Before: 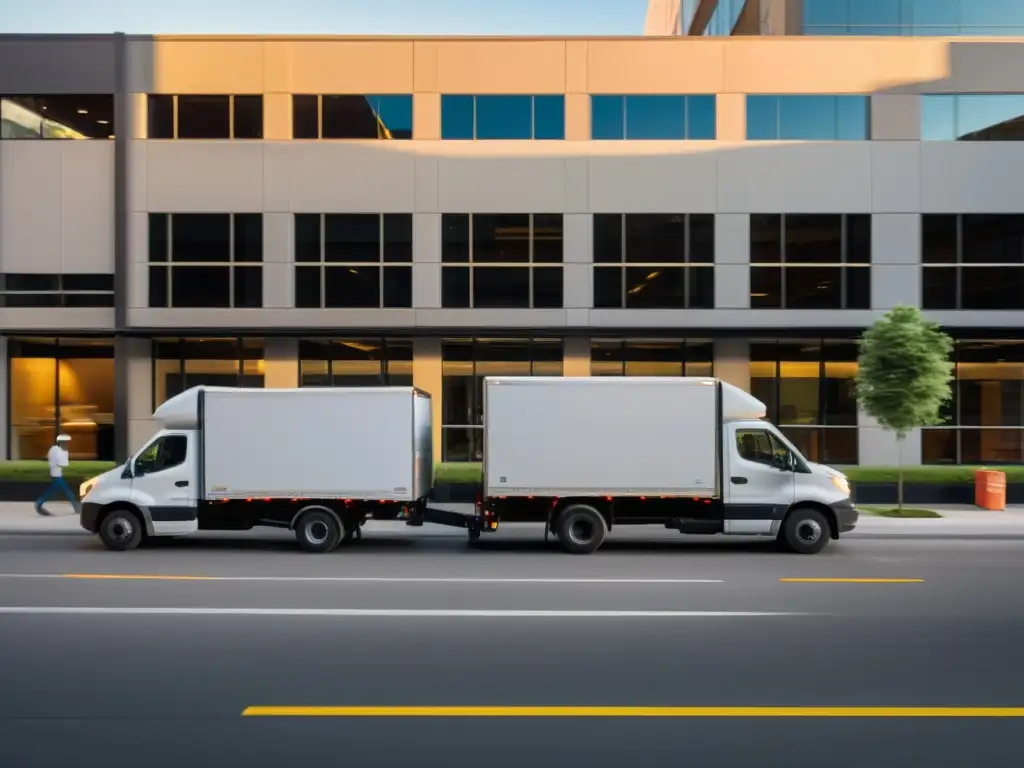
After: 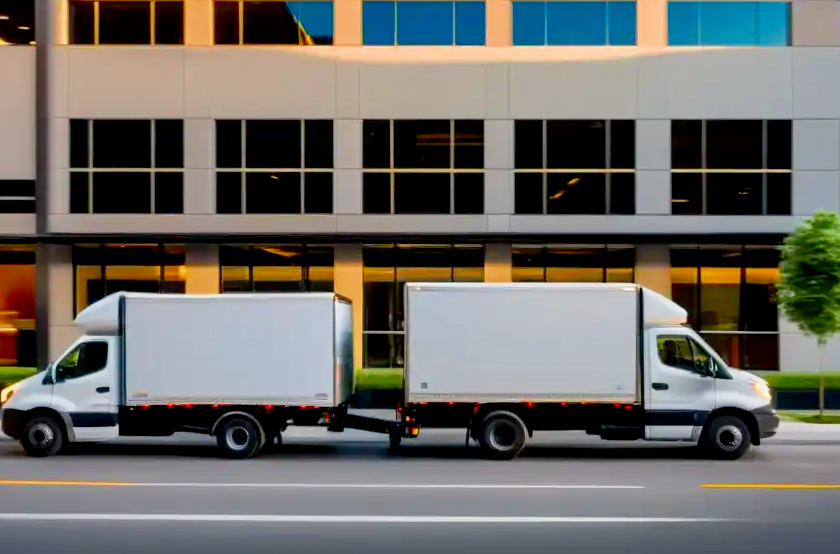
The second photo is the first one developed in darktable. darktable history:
color balance rgb: linear chroma grading › shadows -2.099%, linear chroma grading › highlights -13.982%, linear chroma grading › global chroma -9.591%, linear chroma grading › mid-tones -10.216%, perceptual saturation grading › global saturation 19.914%, global vibrance 20%
exposure: black level correction 0.001, exposure 1.054 EV, compensate exposure bias true, compensate highlight preservation false
crop: left 7.757%, top 12.257%, right 10.121%, bottom 15.481%
shadows and highlights: highlights -59.68
filmic rgb: black relative exposure -7.76 EV, white relative exposure 4.44 EV, target black luminance 0%, hardness 3.76, latitude 50.72%, contrast 1.074, highlights saturation mix 9.07%, shadows ↔ highlights balance -0.249%, color science v4 (2020)
contrast brightness saturation: contrast 0.095, brightness -0.264, saturation 0.137
contrast equalizer: octaves 7, y [[0.48, 0.654, 0.731, 0.706, 0.772, 0.382], [0.55 ×6], [0 ×6], [0 ×6], [0 ×6]], mix 0.14
